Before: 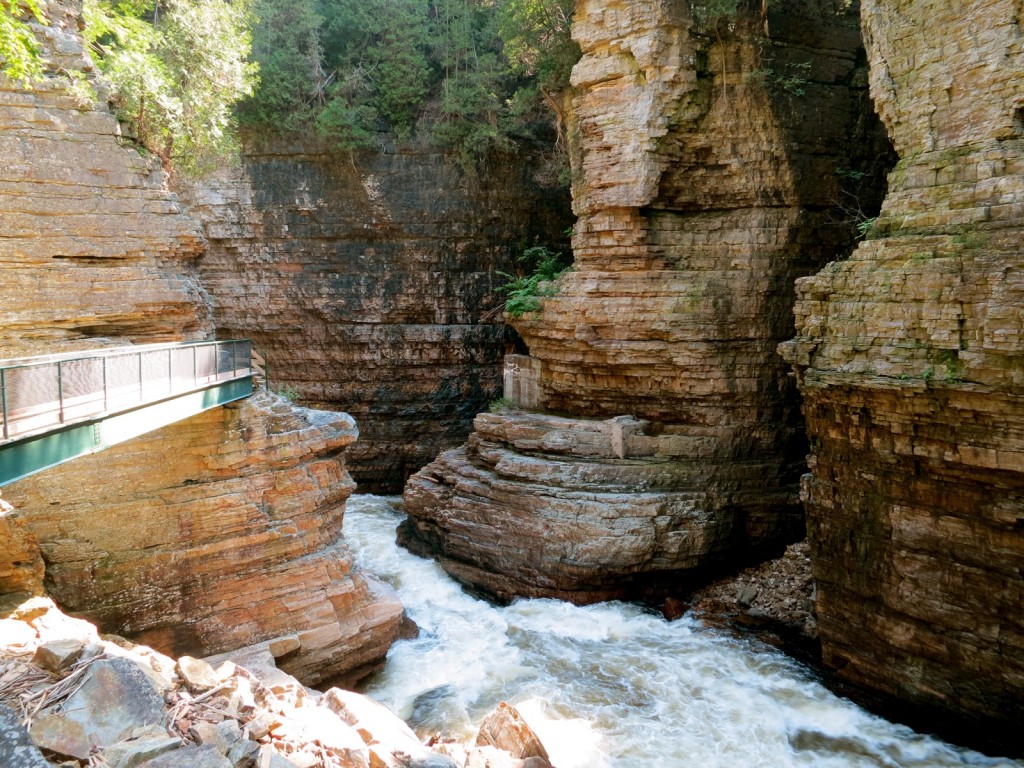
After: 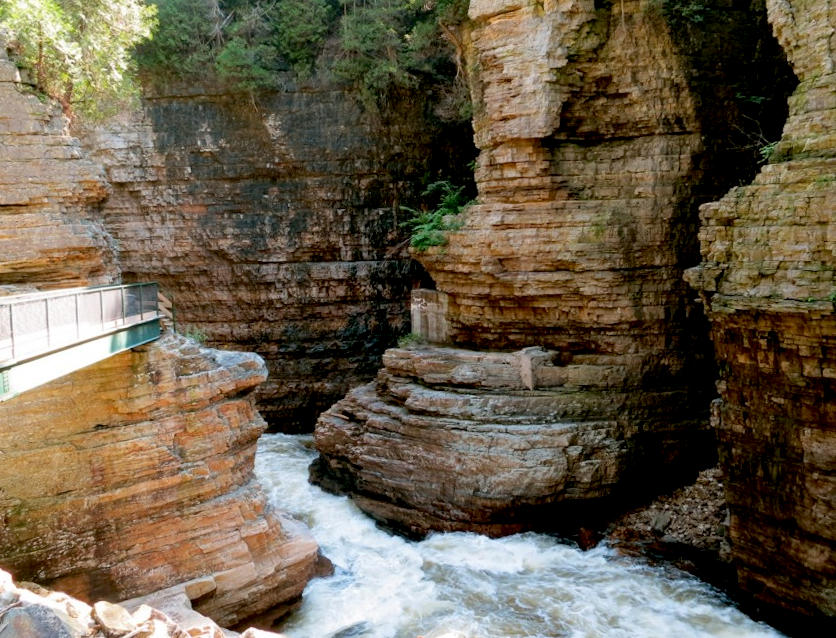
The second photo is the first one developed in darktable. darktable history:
crop and rotate: left 10.071%, top 10.071%, right 10.02%, bottom 10.02%
exposure: black level correction 0.009, compensate highlight preservation false
rotate and perspective: rotation -1.77°, lens shift (horizontal) 0.004, automatic cropping off
